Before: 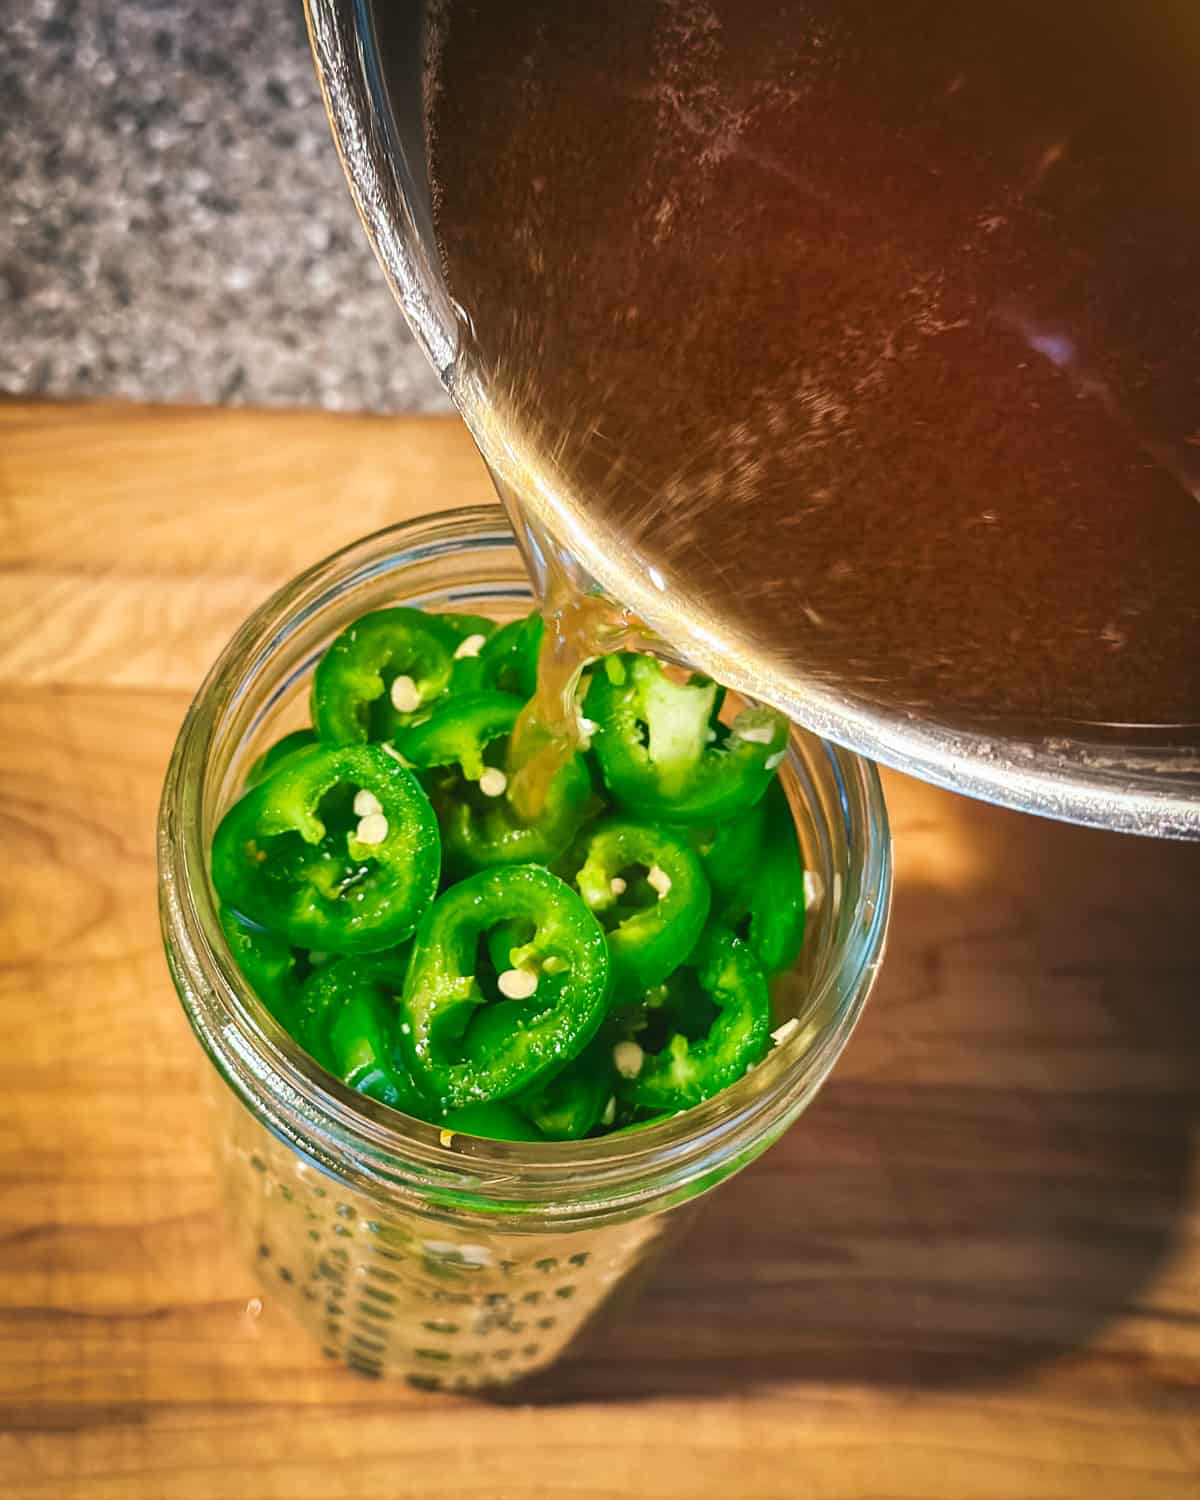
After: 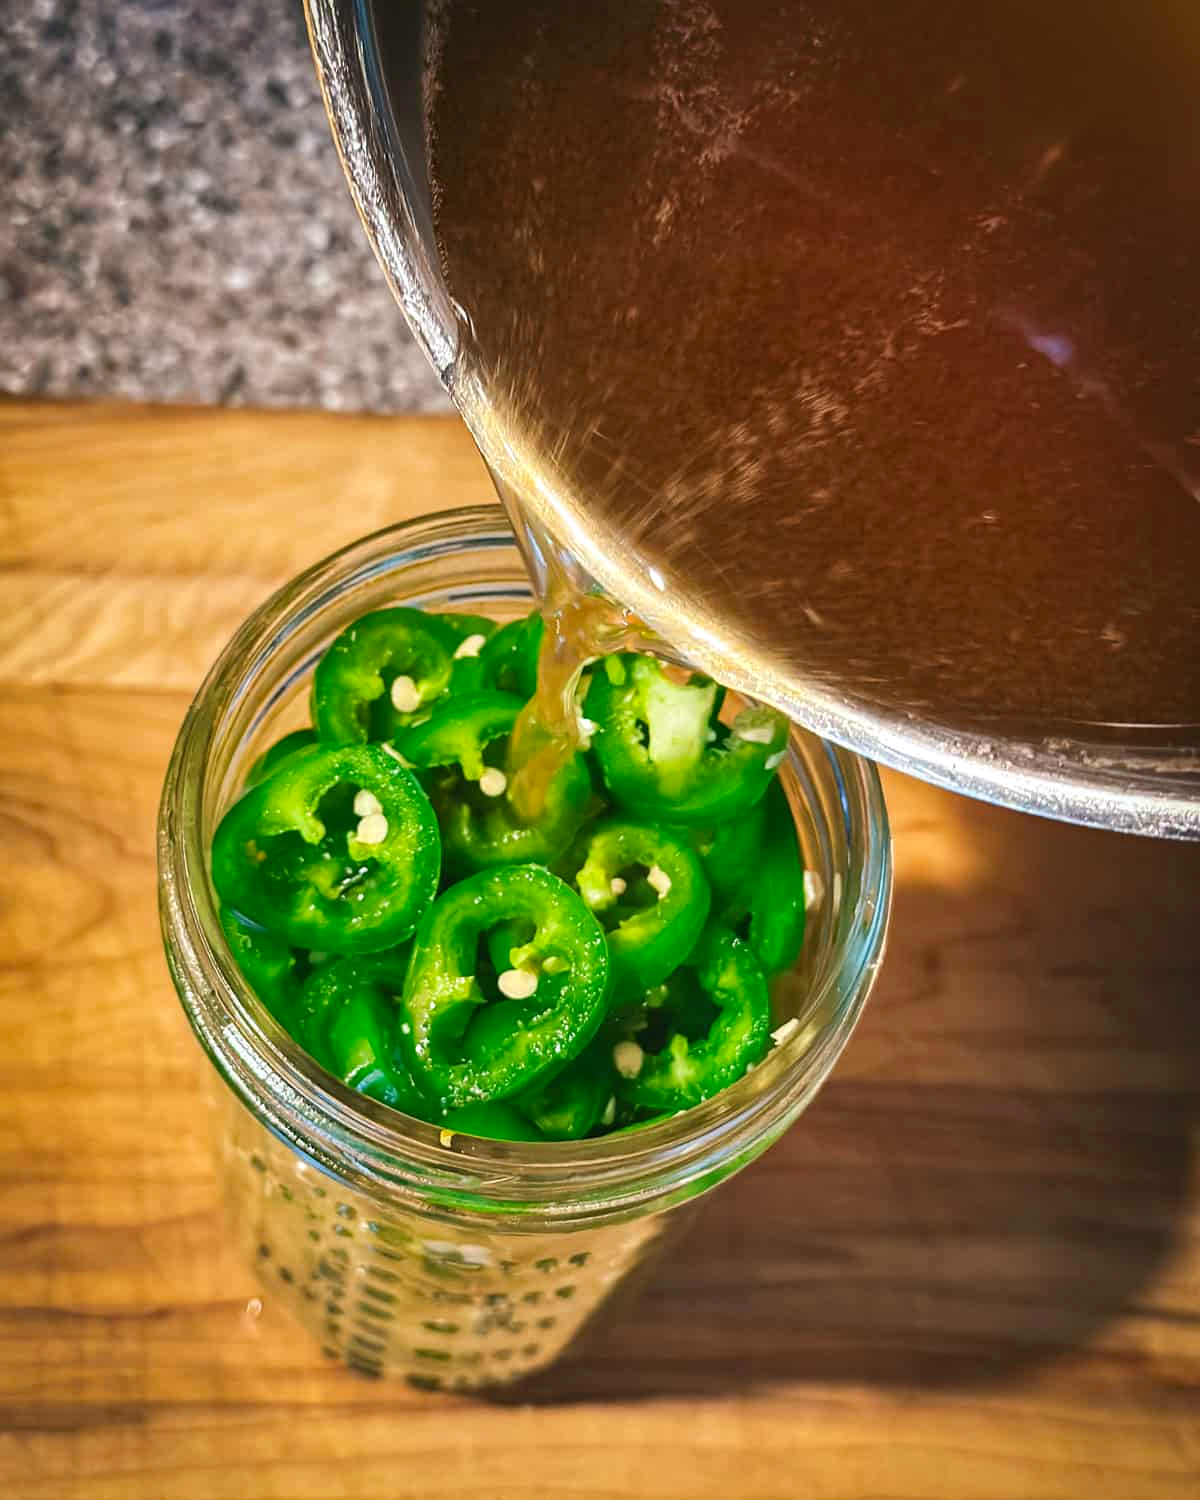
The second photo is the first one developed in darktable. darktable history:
haze removal: compatibility mode true, adaptive false
shadows and highlights: shadows 12, white point adjustment 1.2, soften with gaussian
